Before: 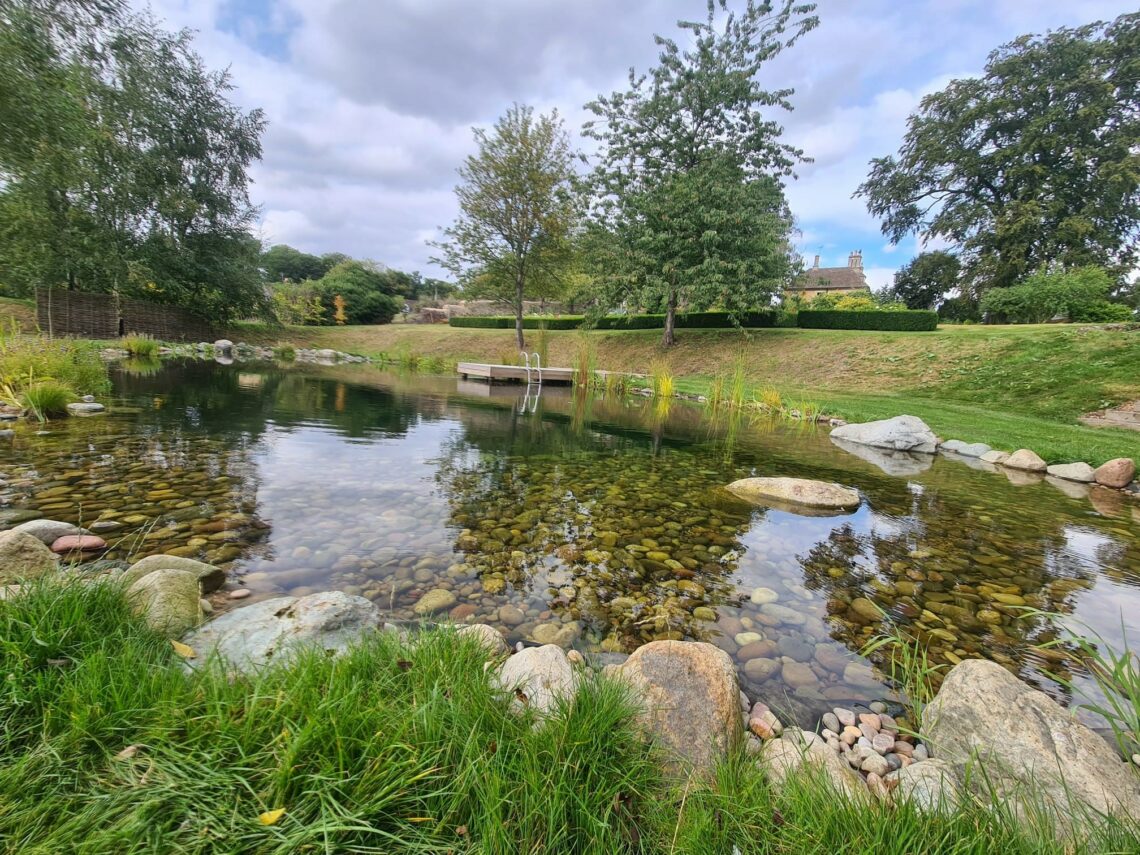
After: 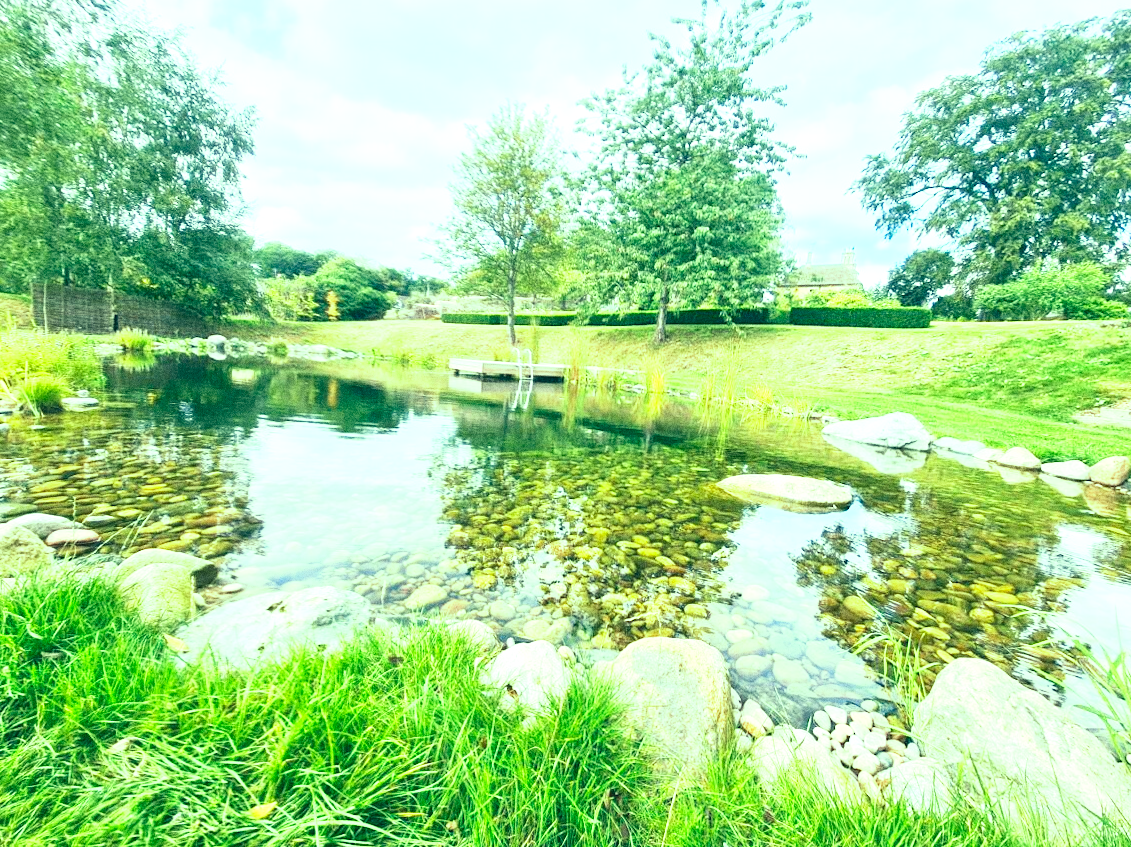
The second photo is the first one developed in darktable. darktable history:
base curve: curves: ch0 [(0, 0) (0.688, 0.865) (1, 1)], preserve colors none
color correction: highlights a* -20.08, highlights b* 9.8, shadows a* -20.4, shadows b* -10.76
exposure: black level correction 0, exposure 1.675 EV, compensate exposure bias true, compensate highlight preservation false
grain: coarseness 9.61 ISO, strength 35.62%
rotate and perspective: rotation 0.192°, lens shift (horizontal) -0.015, crop left 0.005, crop right 0.996, crop top 0.006, crop bottom 0.99
